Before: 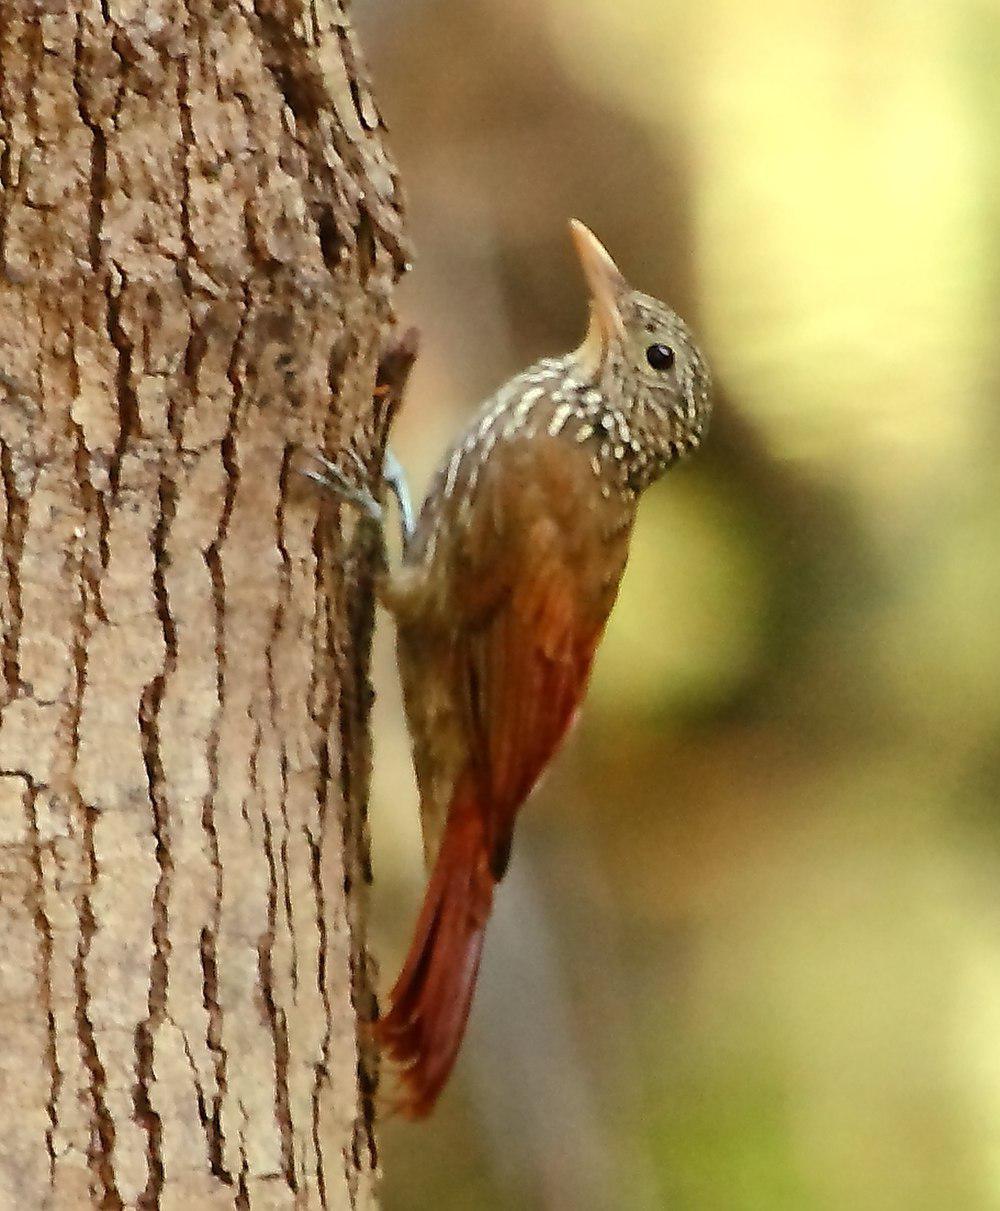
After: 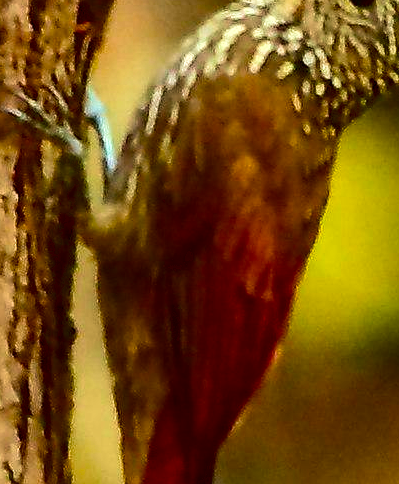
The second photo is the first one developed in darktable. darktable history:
local contrast: on, module defaults
exposure: exposure -0.021 EV, compensate highlight preservation false
sharpen: radius 5.325, amount 0.312, threshold 26.433
velvia: strength 36.57%
contrast brightness saturation: contrast 0.21, brightness -0.11, saturation 0.21
crop: left 30%, top 30%, right 30%, bottom 30%
color balance rgb: linear chroma grading › global chroma 15%, perceptual saturation grading › global saturation 30%
